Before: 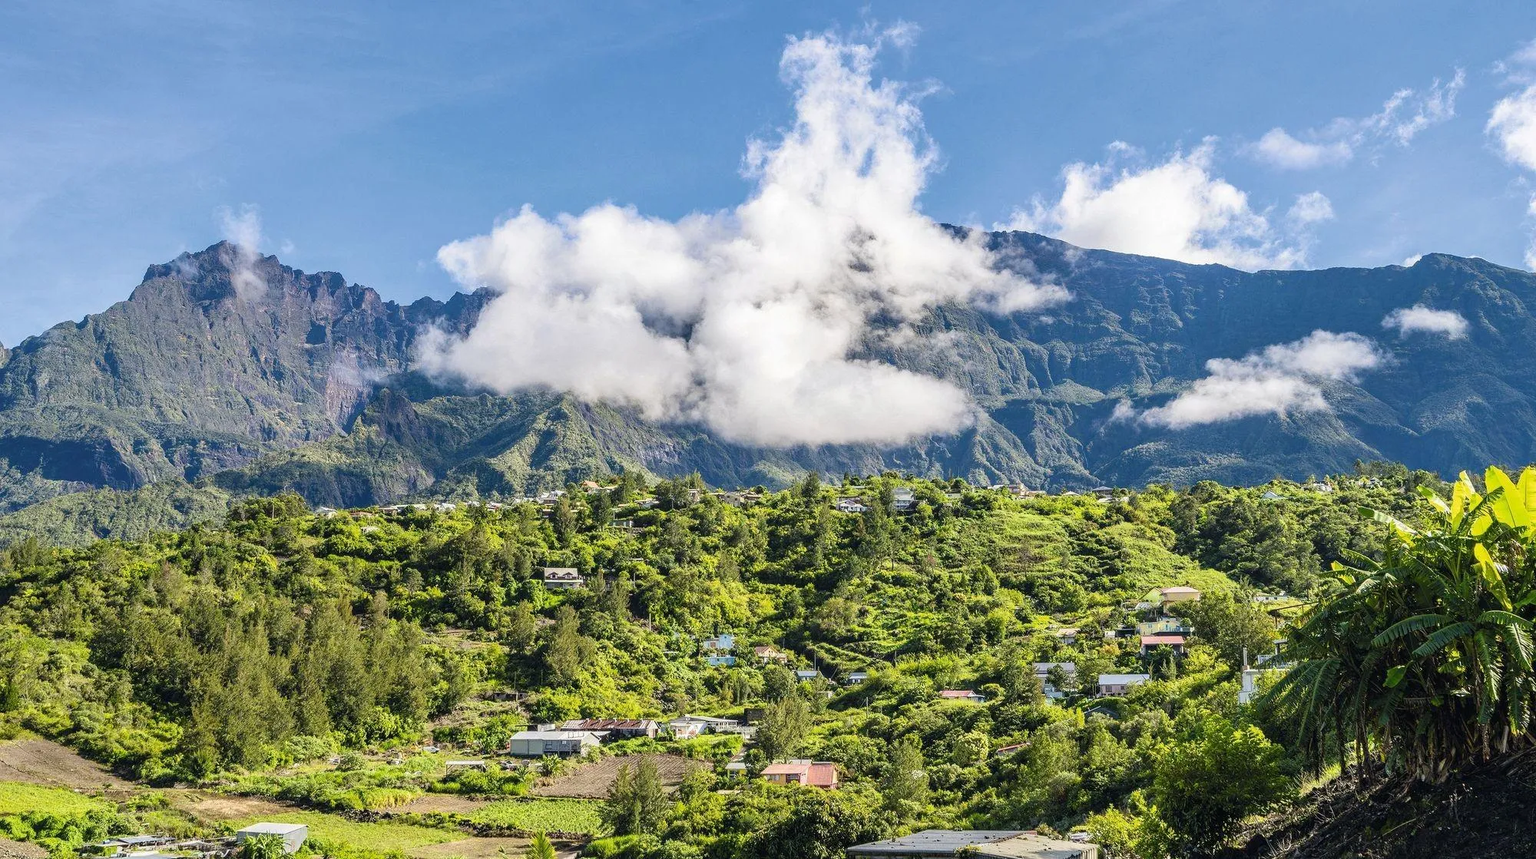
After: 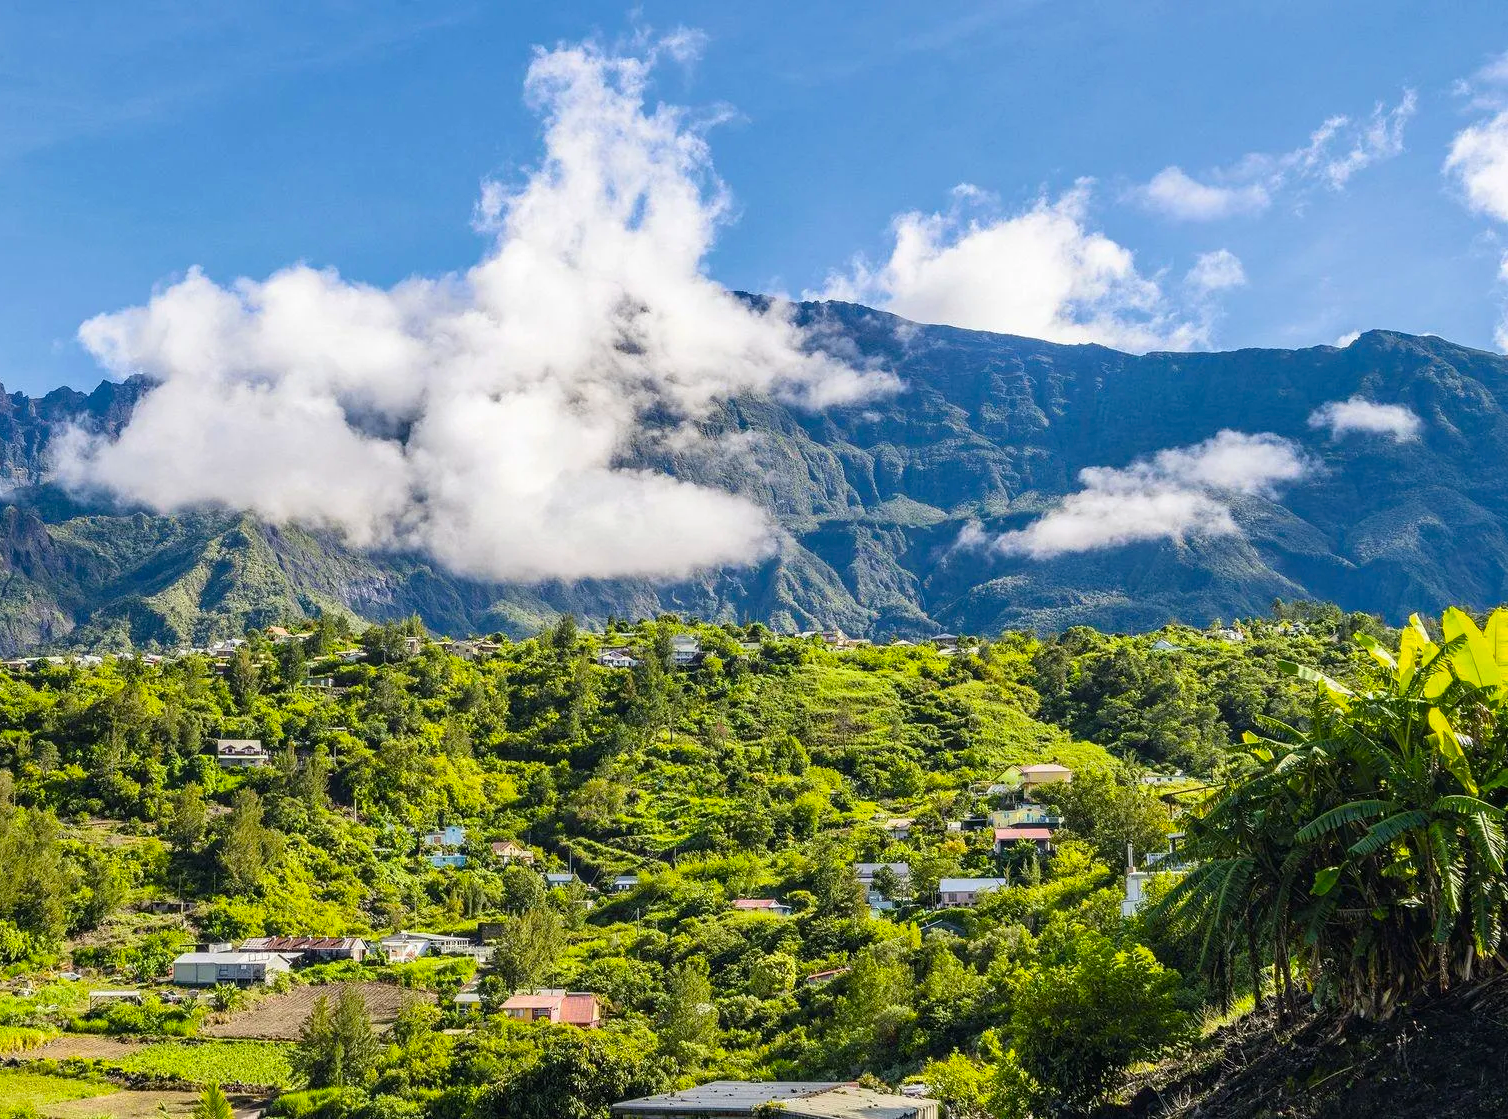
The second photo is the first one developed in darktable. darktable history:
crop and rotate: left 24.6%
color balance rgb: perceptual saturation grading › global saturation 25%, global vibrance 10%
